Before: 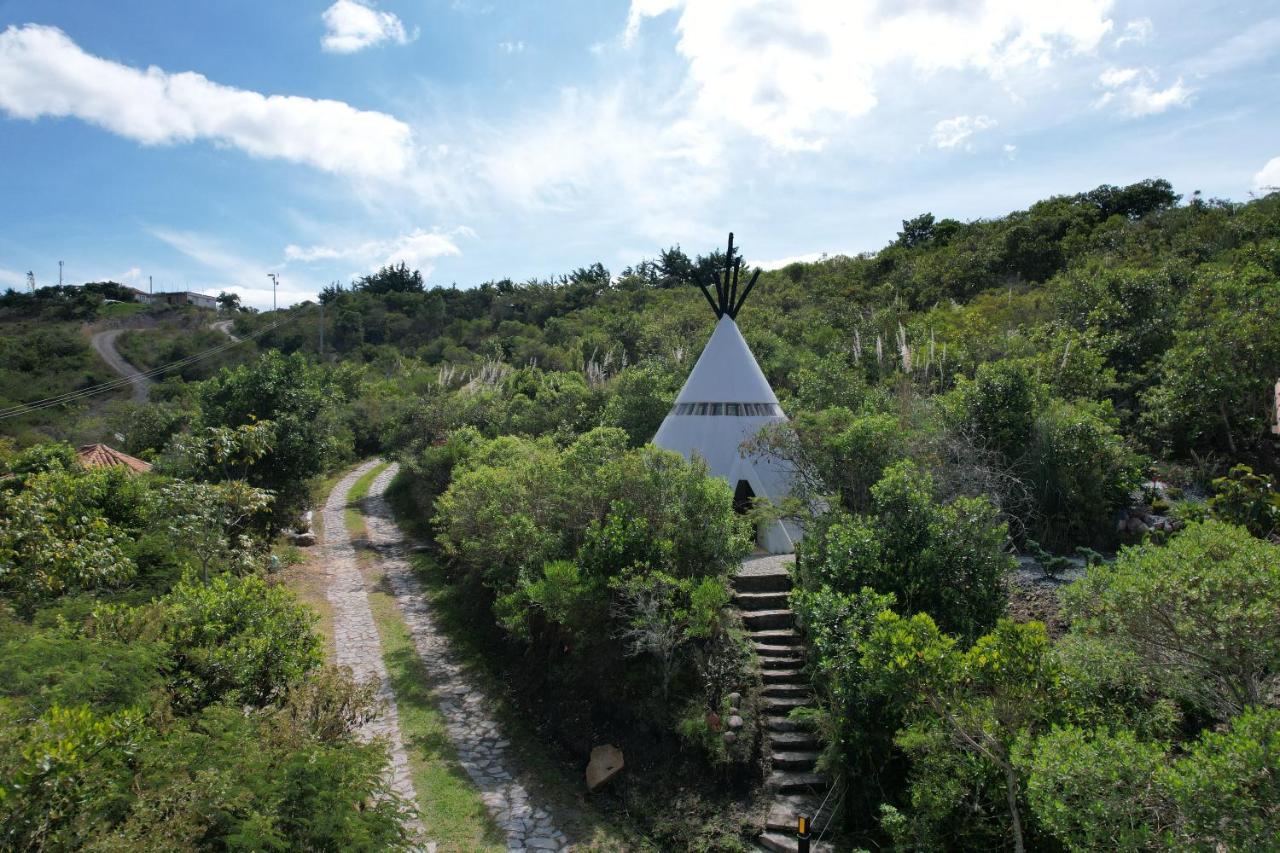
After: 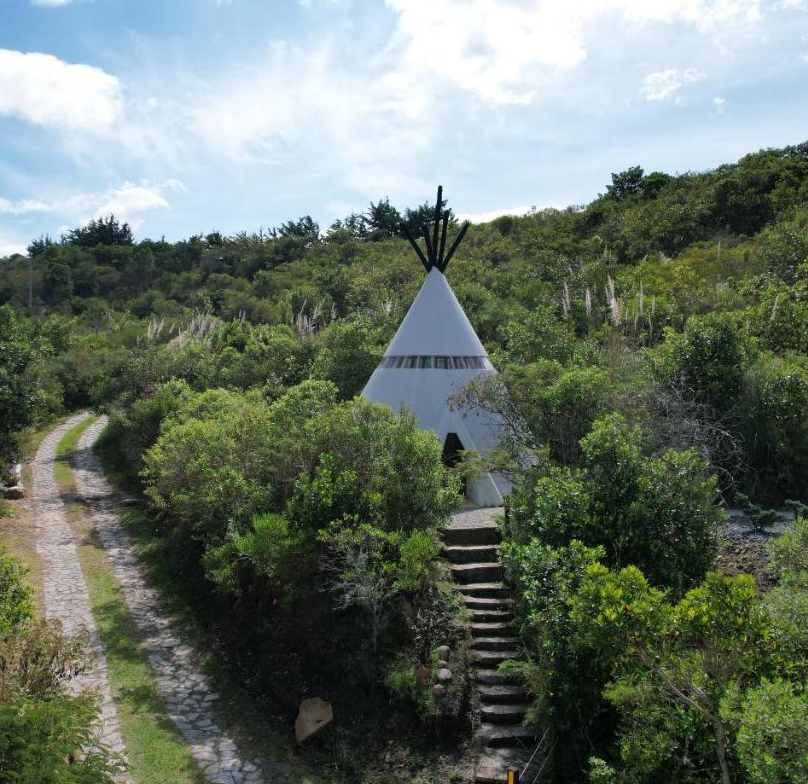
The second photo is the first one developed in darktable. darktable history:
crop and rotate: left 22.741%, top 5.639%, right 14.124%, bottom 2.336%
